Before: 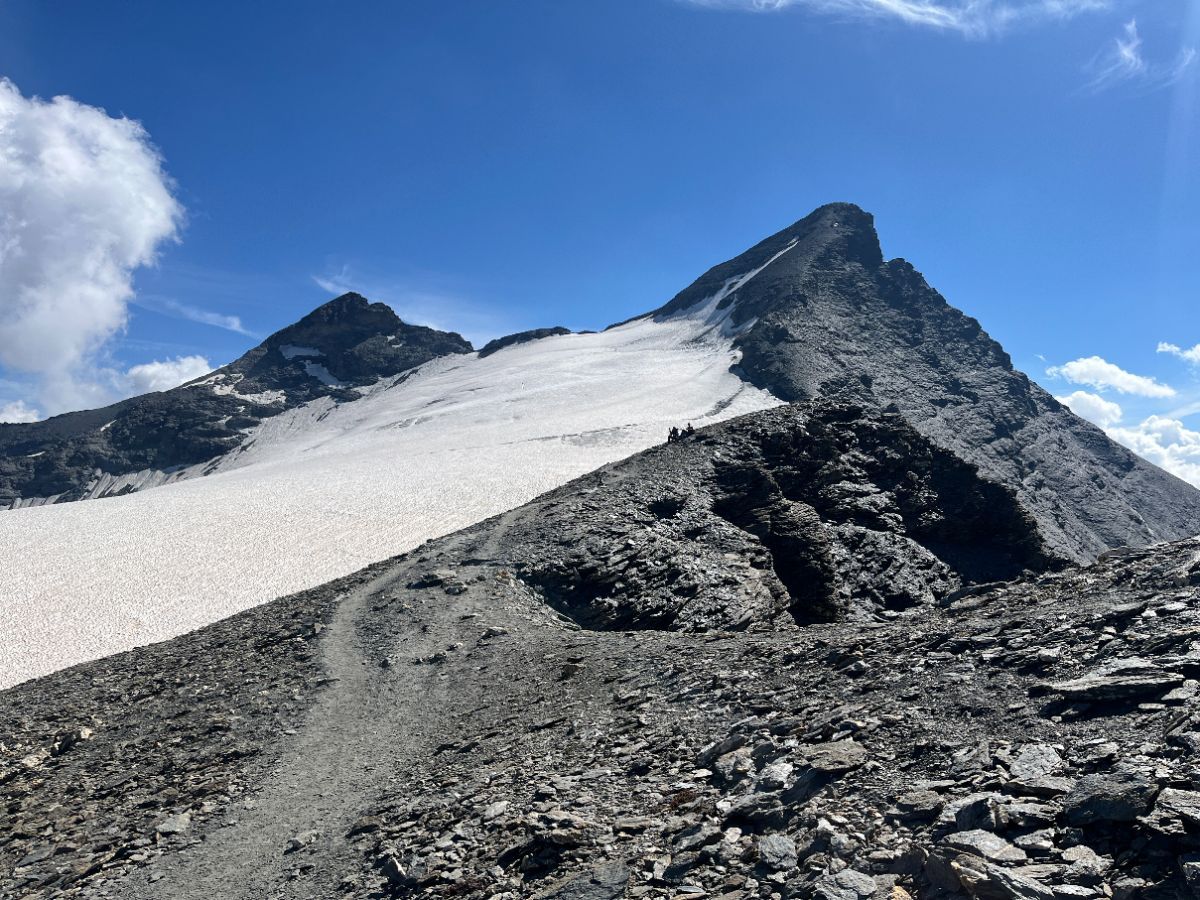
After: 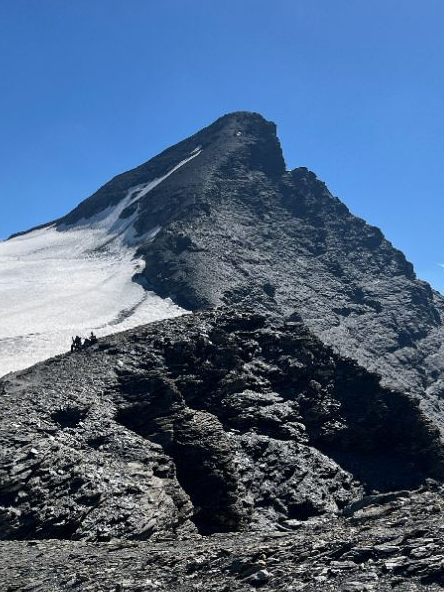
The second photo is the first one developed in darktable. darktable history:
crop and rotate: left 49.827%, top 10.149%, right 13.143%, bottom 24.032%
